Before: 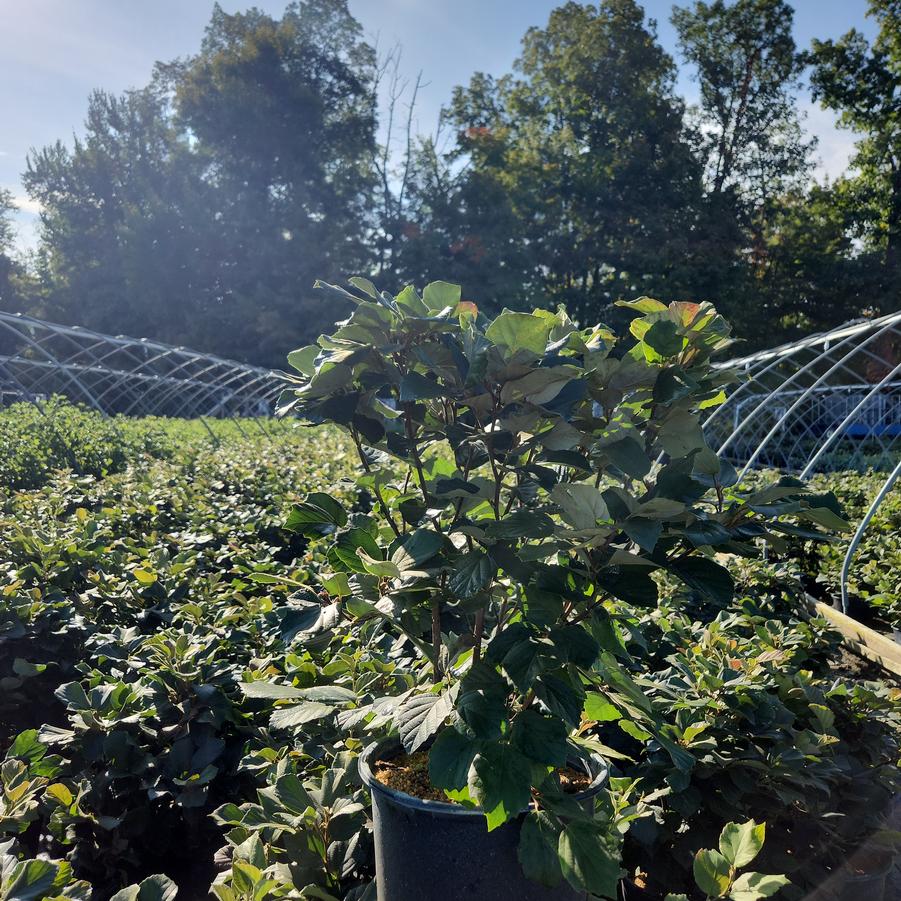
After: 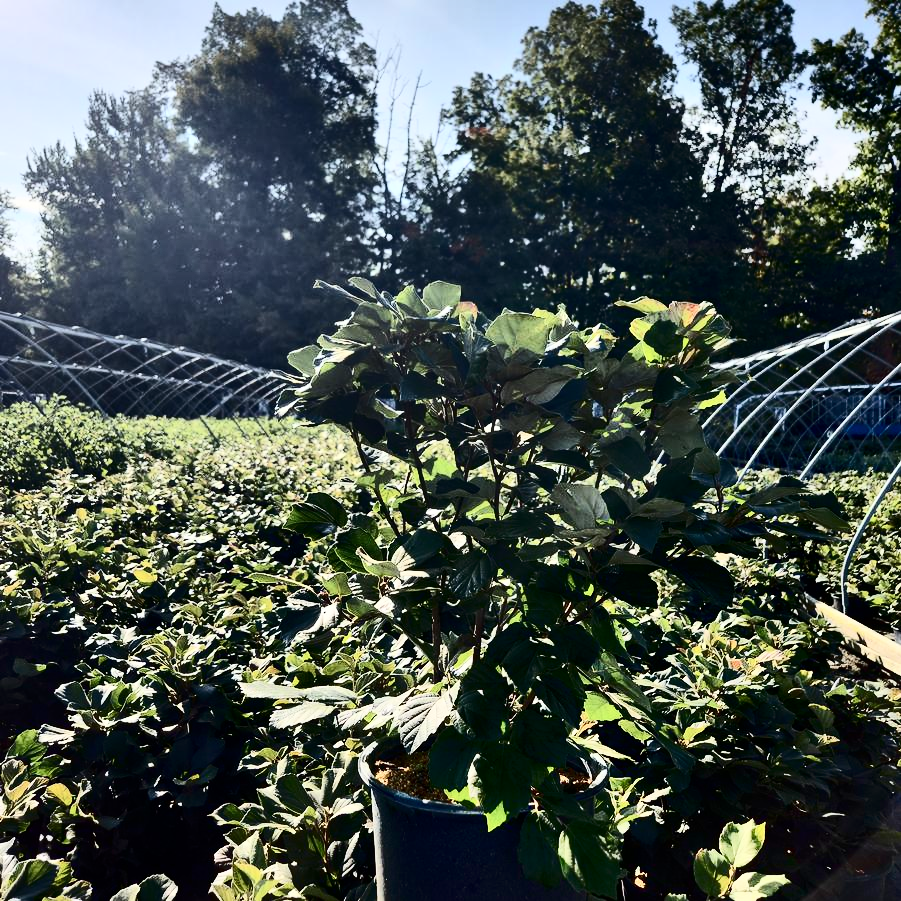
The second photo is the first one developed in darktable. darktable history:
shadows and highlights: white point adjustment 0.05, highlights color adjustment 55.9%, soften with gaussian
contrast brightness saturation: contrast 0.5, saturation -0.1
